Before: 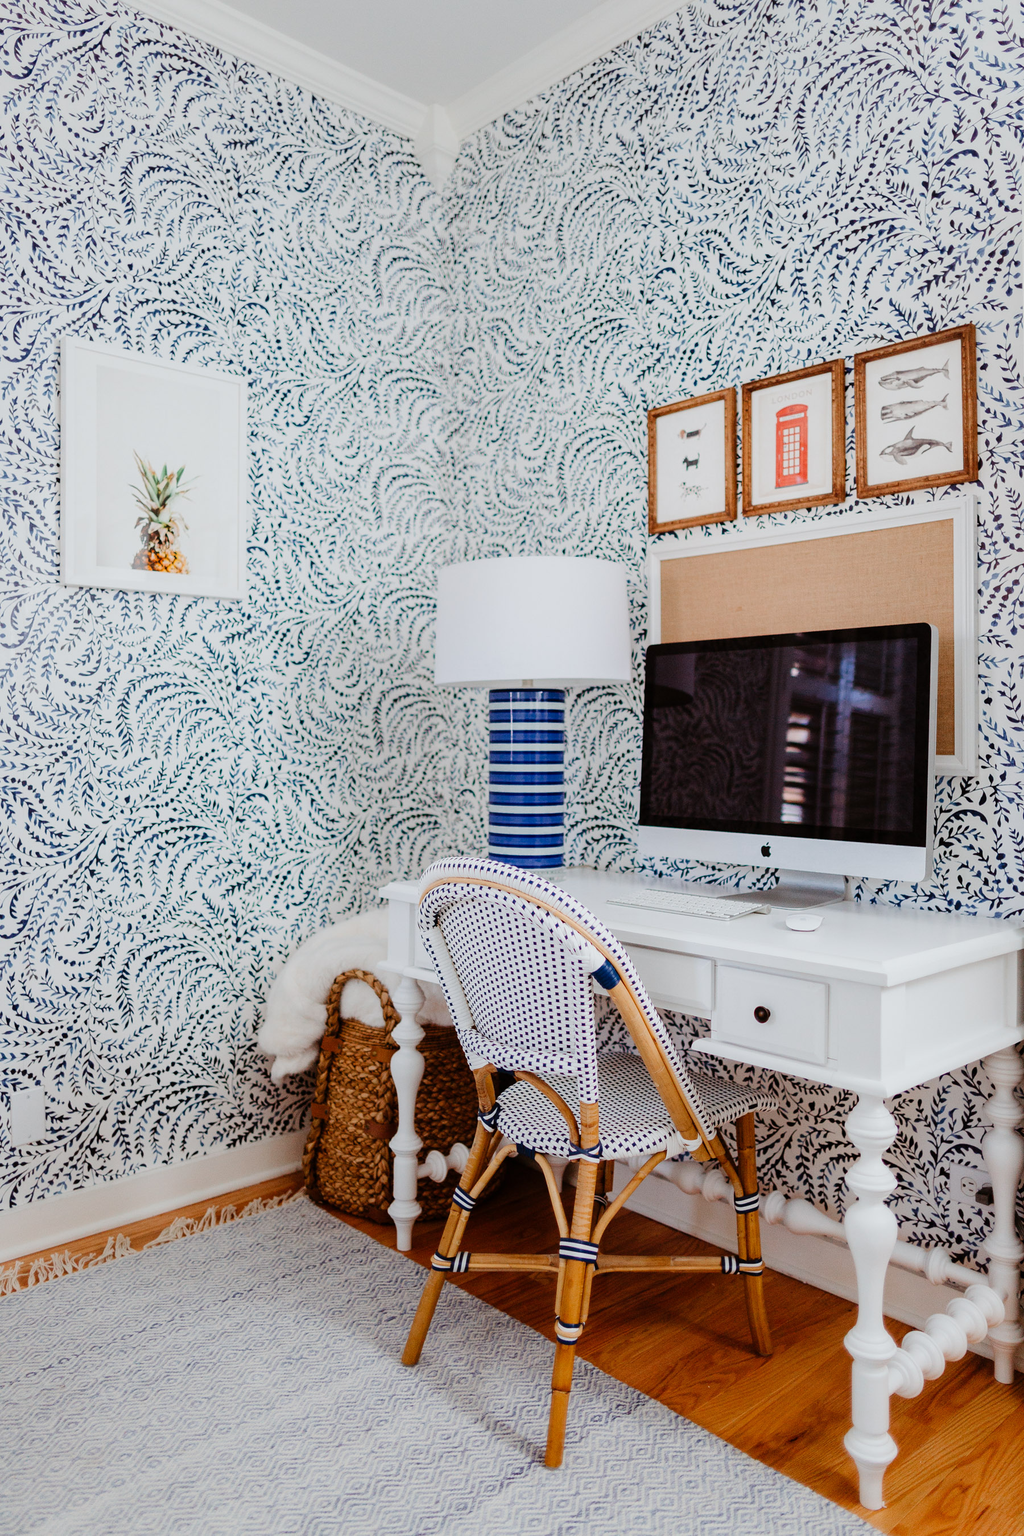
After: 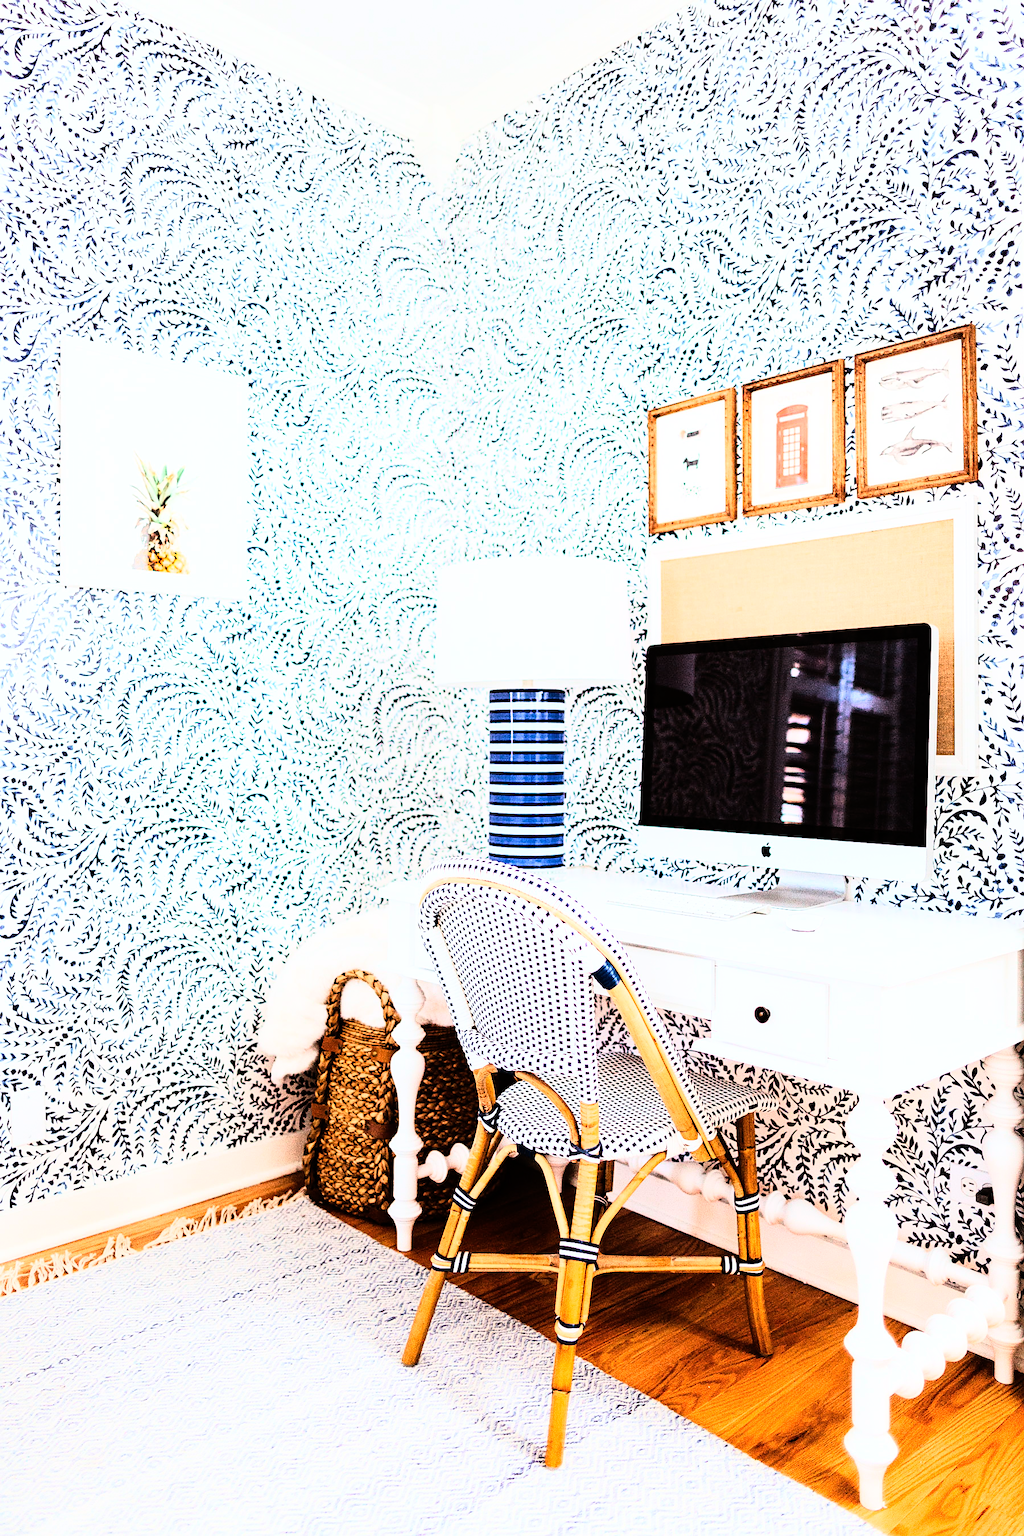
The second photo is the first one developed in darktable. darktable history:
exposure: exposure 0.556 EV, compensate highlight preservation false
sharpen: on, module defaults
rgb curve: curves: ch0 [(0, 0) (0.21, 0.15) (0.24, 0.21) (0.5, 0.75) (0.75, 0.96) (0.89, 0.99) (1, 1)]; ch1 [(0, 0.02) (0.21, 0.13) (0.25, 0.2) (0.5, 0.67) (0.75, 0.9) (0.89, 0.97) (1, 1)]; ch2 [(0, 0.02) (0.21, 0.13) (0.25, 0.2) (0.5, 0.67) (0.75, 0.9) (0.89, 0.97) (1, 1)], compensate middle gray true
